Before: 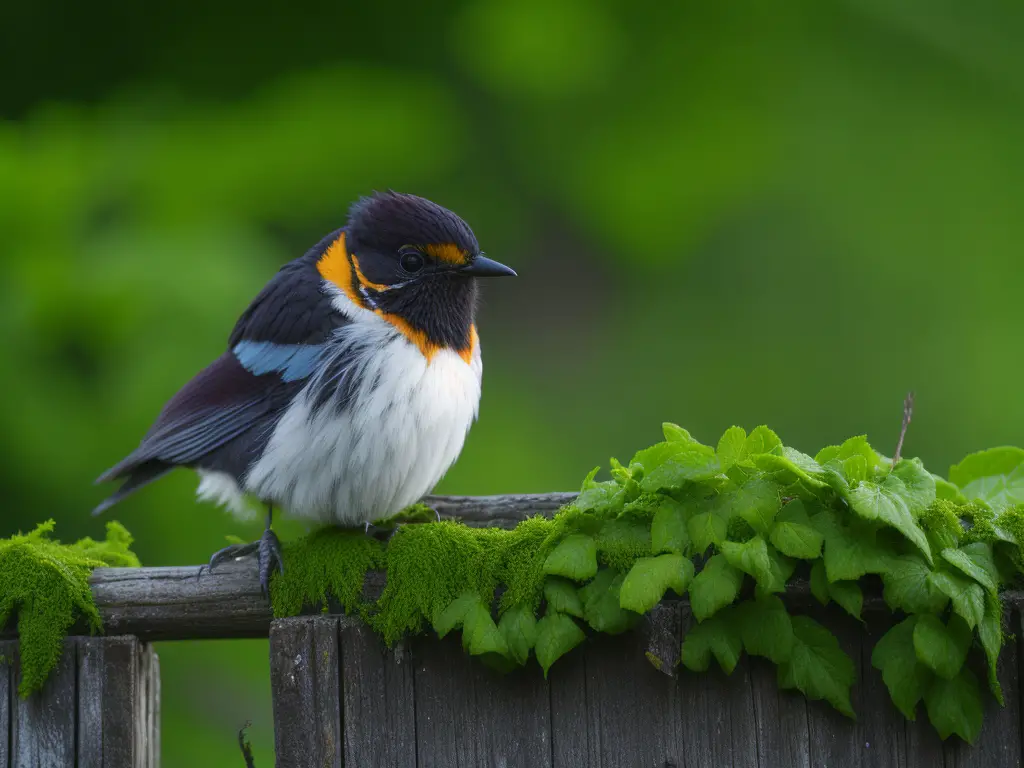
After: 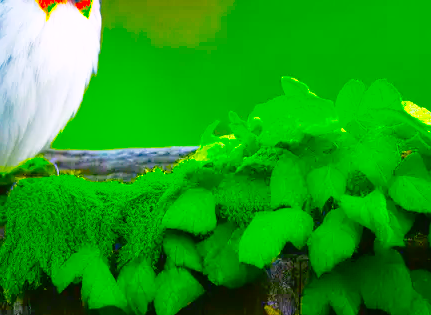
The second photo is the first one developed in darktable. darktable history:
color balance rgb: linear chroma grading › global chroma 15%, perceptual saturation grading › global saturation 30%
color zones: curves: ch0 [(0, 0.511) (0.143, 0.531) (0.286, 0.56) (0.429, 0.5) (0.571, 0.5) (0.714, 0.5) (0.857, 0.5) (1, 0.5)]; ch1 [(0, 0.525) (0.143, 0.705) (0.286, 0.715) (0.429, 0.35) (0.571, 0.35) (0.714, 0.35) (0.857, 0.4) (1, 0.4)]; ch2 [(0, 0.572) (0.143, 0.512) (0.286, 0.473) (0.429, 0.45) (0.571, 0.5) (0.714, 0.5) (0.857, 0.518) (1, 0.518)]
color correction: highlights a* 1.59, highlights b* -1.7, saturation 2.48
shadows and highlights: shadows 40, highlights -60
crop: left 37.221%, top 45.169%, right 20.63%, bottom 13.777%
base curve: curves: ch0 [(0, 0) (0.012, 0.01) (0.073, 0.168) (0.31, 0.711) (0.645, 0.957) (1, 1)], preserve colors none
